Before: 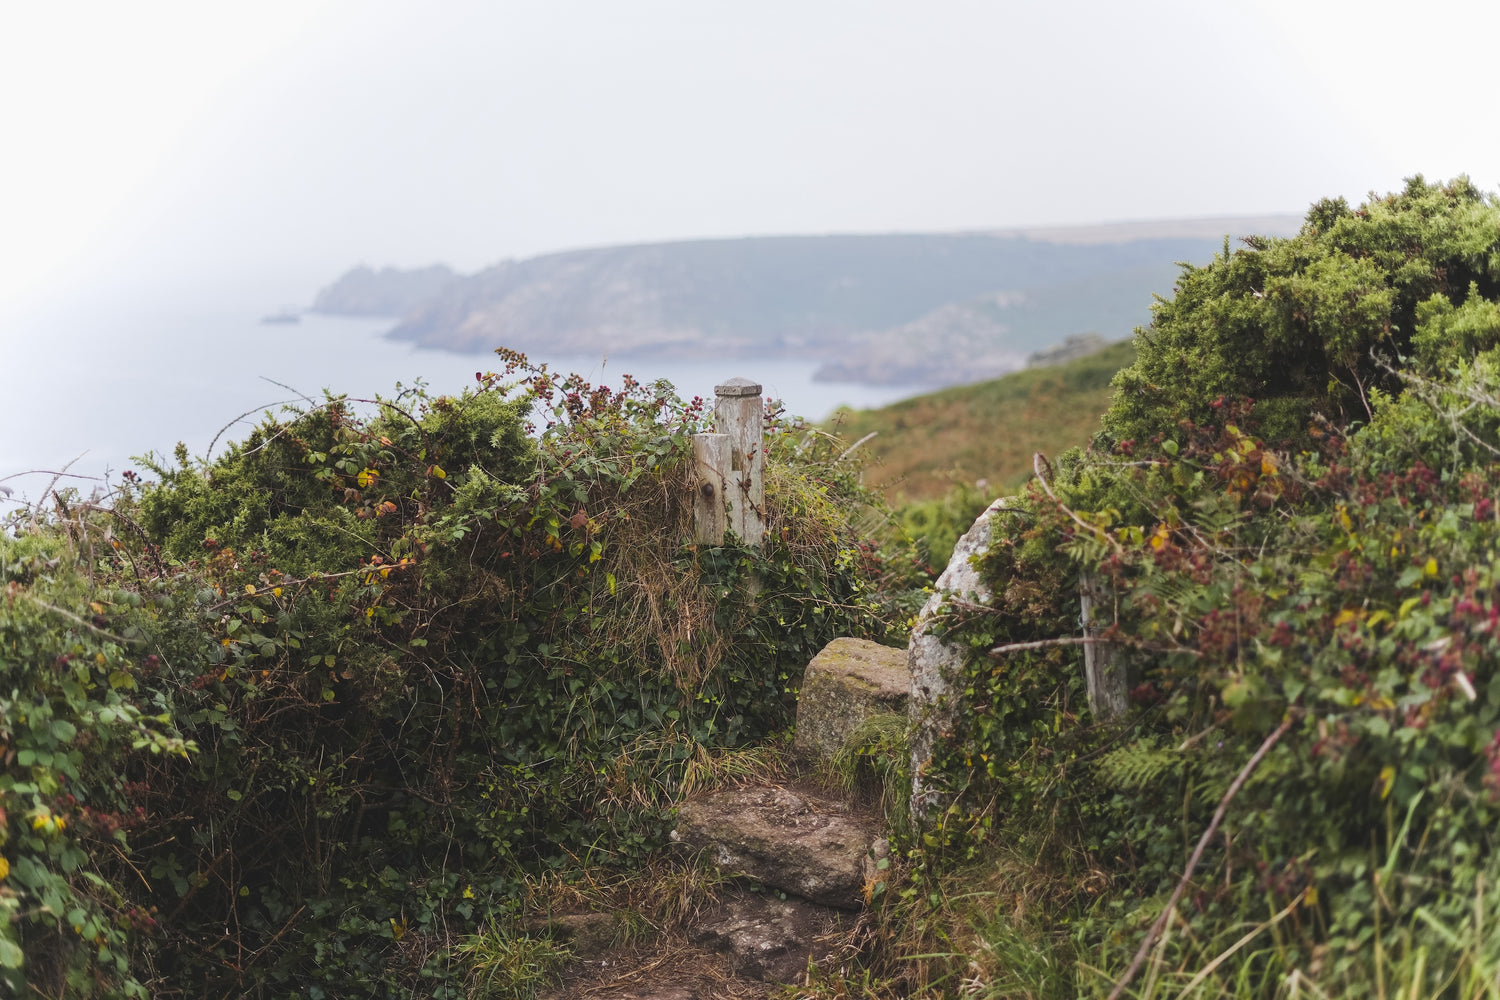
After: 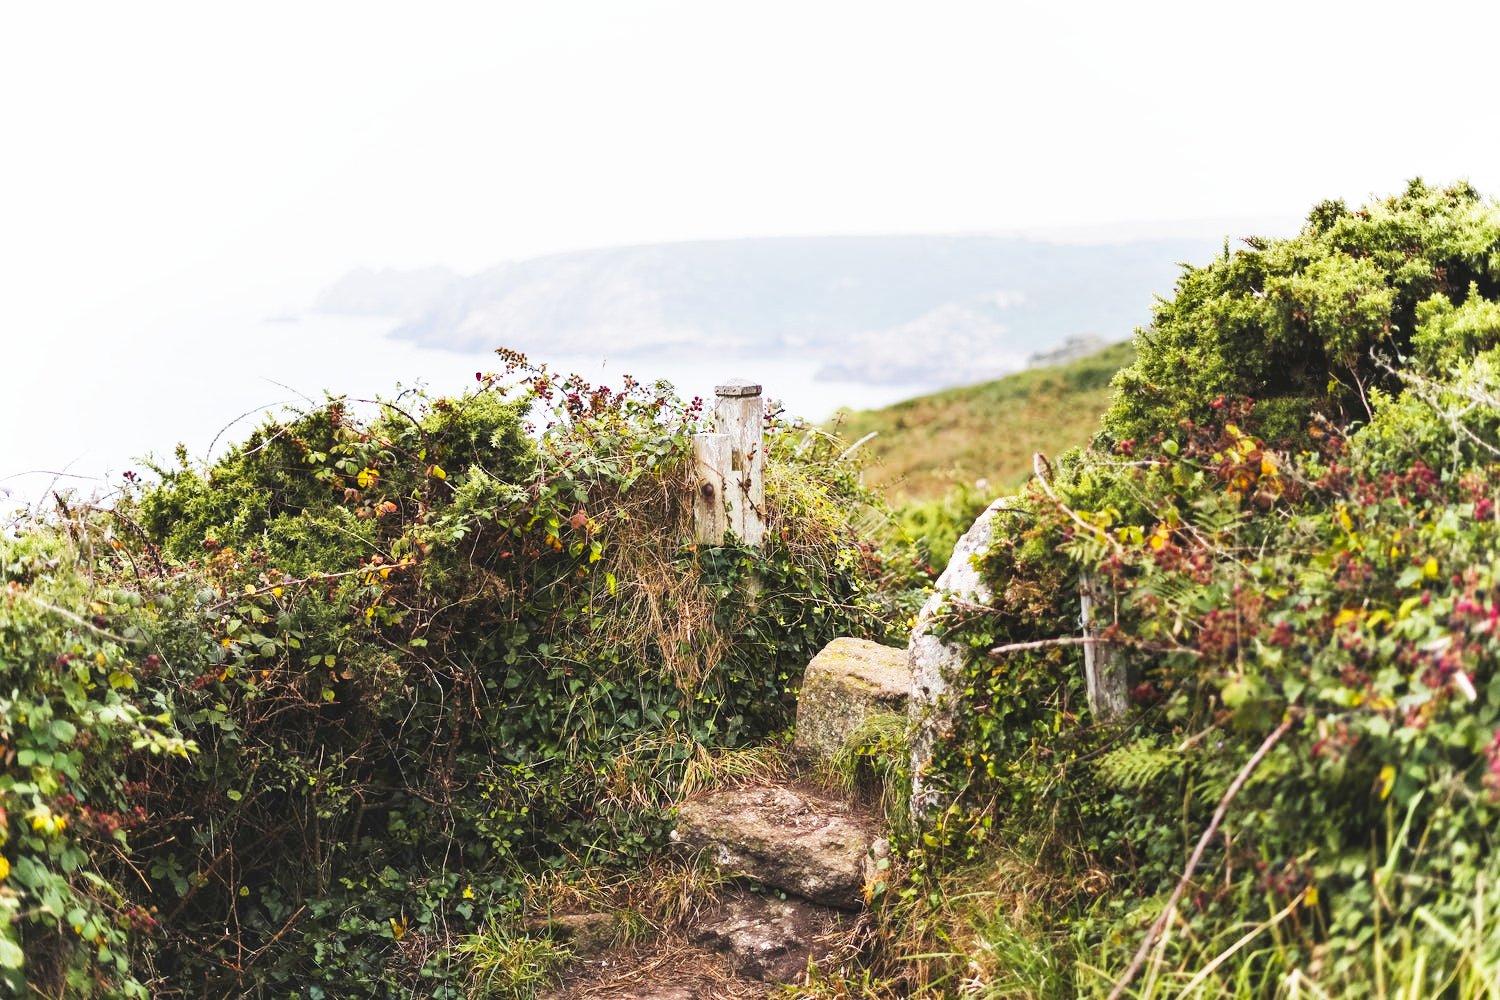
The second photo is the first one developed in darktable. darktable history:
shadows and highlights: soften with gaussian
base curve: curves: ch0 [(0, 0) (0.007, 0.004) (0.027, 0.03) (0.046, 0.07) (0.207, 0.54) (0.442, 0.872) (0.673, 0.972) (1, 1)], preserve colors none
